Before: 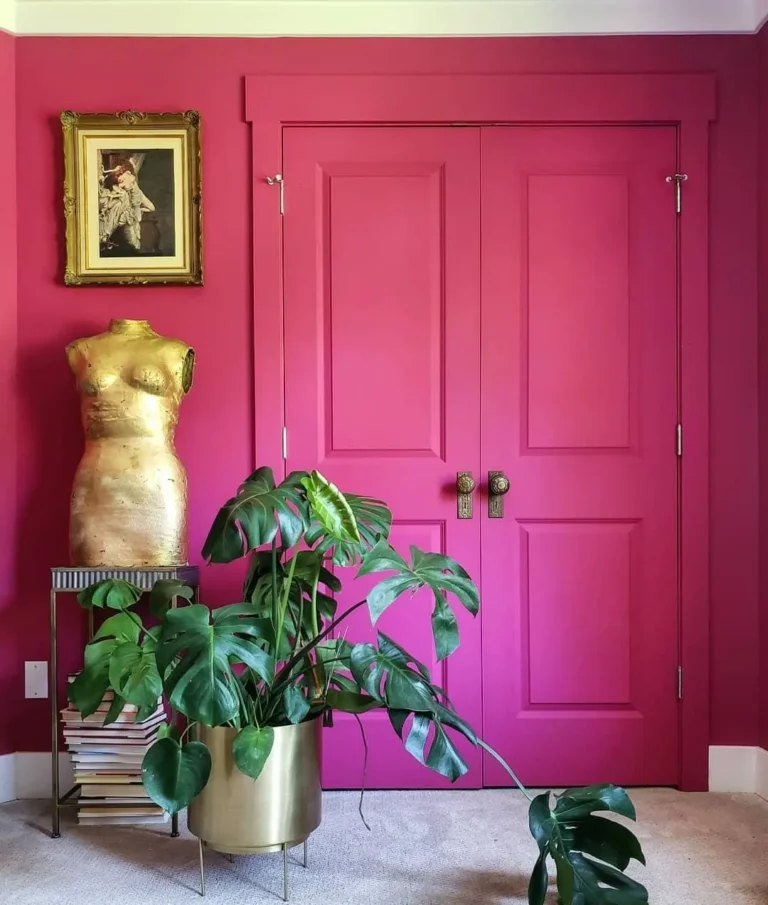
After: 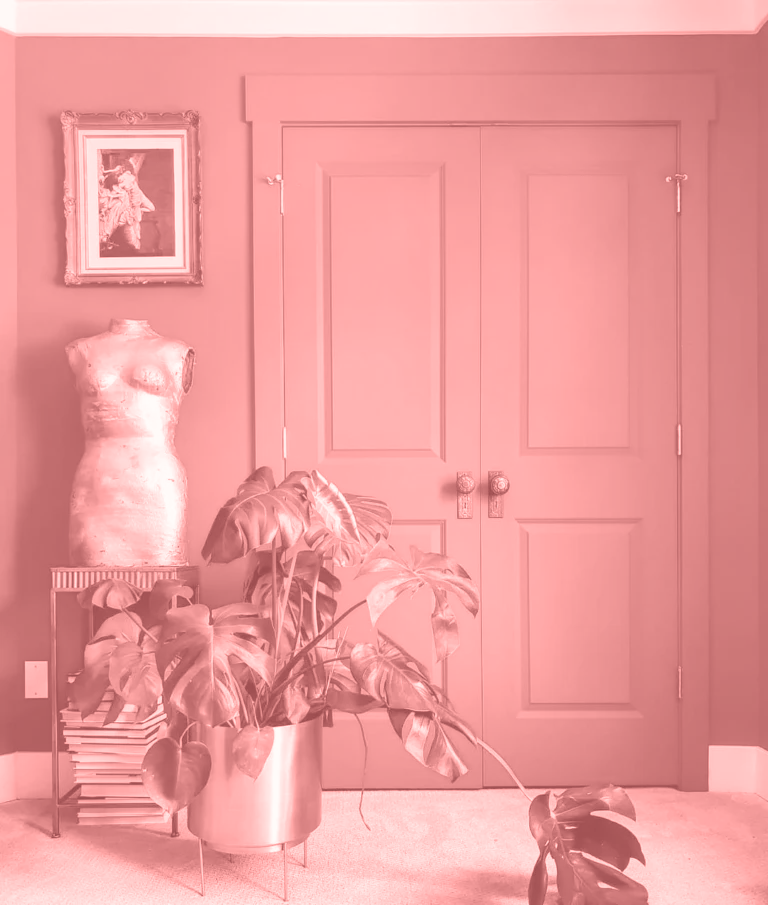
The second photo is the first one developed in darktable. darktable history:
exposure: exposure 1 EV, compensate highlight preservation false
colorize: saturation 51%, source mix 50.67%, lightness 50.67%
